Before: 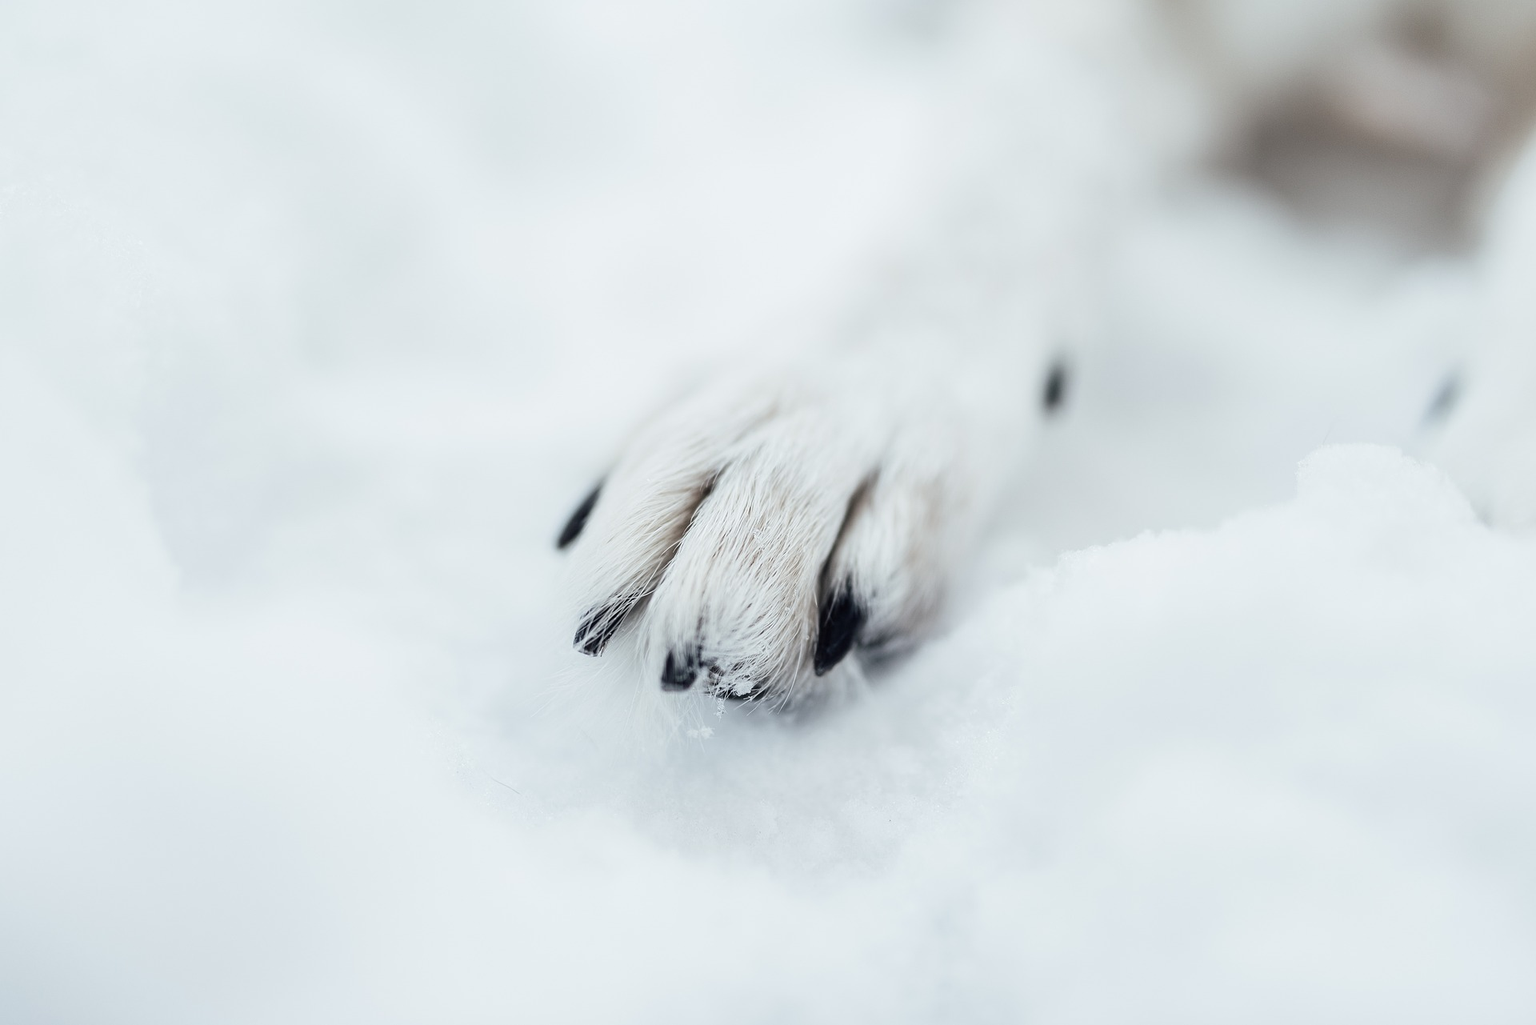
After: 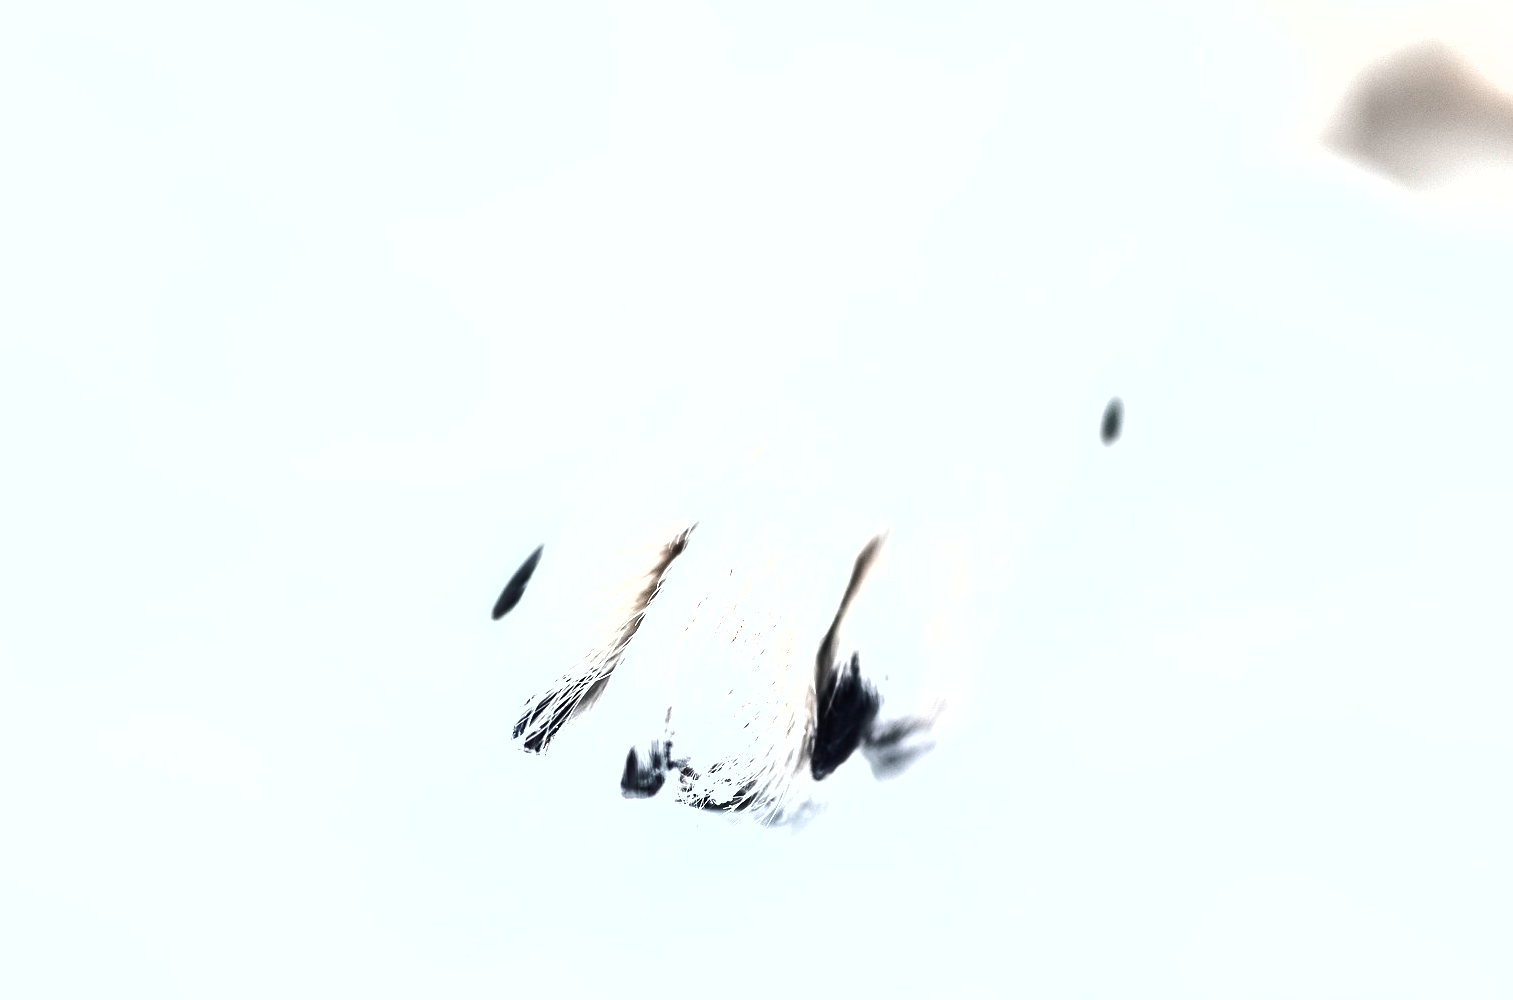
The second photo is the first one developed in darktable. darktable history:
crop and rotate: left 10.77%, top 5.1%, right 10.41%, bottom 16.76%
exposure: black level correction 0, exposure 1.198 EV, compensate exposure bias true, compensate highlight preservation false
shadows and highlights: radius 125.46, shadows 30.51, highlights -30.51, low approximation 0.01, soften with gaussian
tone equalizer: -8 EV -0.75 EV, -7 EV -0.7 EV, -6 EV -0.6 EV, -5 EV -0.4 EV, -3 EV 0.4 EV, -2 EV 0.6 EV, -1 EV 0.7 EV, +0 EV 0.75 EV, edges refinement/feathering 500, mask exposure compensation -1.57 EV, preserve details no
